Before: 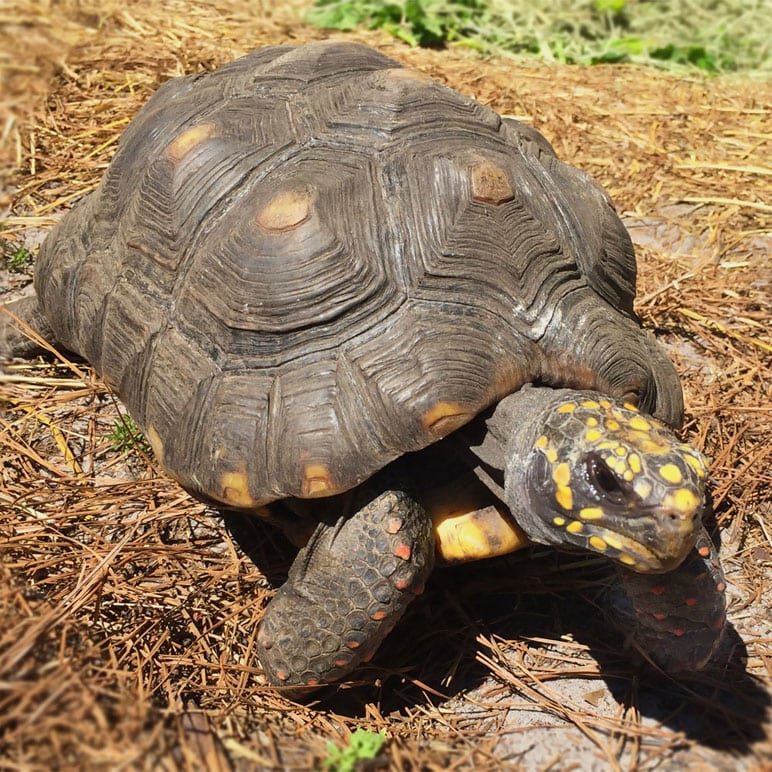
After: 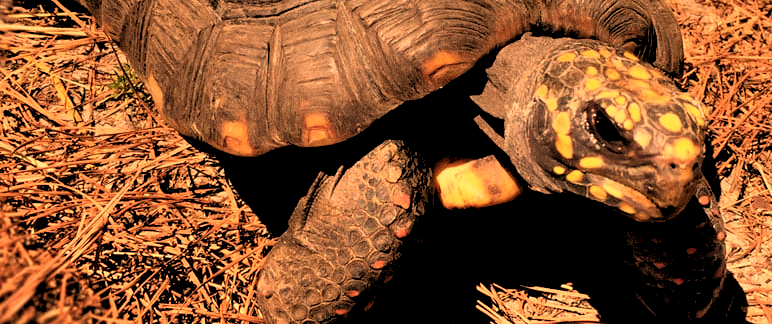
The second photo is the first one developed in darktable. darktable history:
white balance: red 1.467, blue 0.684
levels: mode automatic
crop: top 45.551%, bottom 12.262%
graduated density: on, module defaults
color calibration: output R [1.003, 0.027, -0.041, 0], output G [-0.018, 1.043, -0.038, 0], output B [0.071, -0.086, 1.017, 0], illuminant as shot in camera, x 0.359, y 0.362, temperature 4570.54 K
rgb levels: levels [[0.034, 0.472, 0.904], [0, 0.5, 1], [0, 0.5, 1]]
grain: coarseness 0.09 ISO, strength 10%
color balance: mode lift, gamma, gain (sRGB), lift [0.97, 1, 1, 1], gamma [1.03, 1, 1, 1]
